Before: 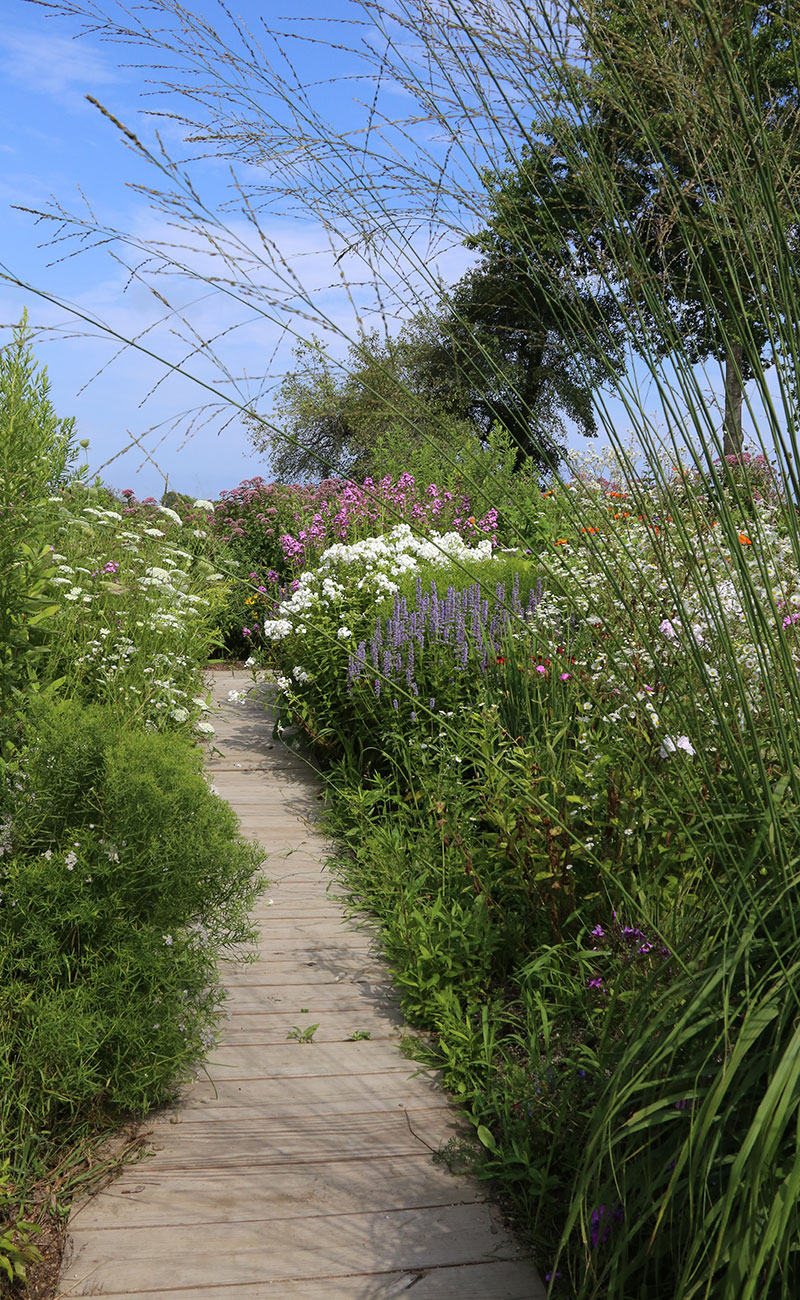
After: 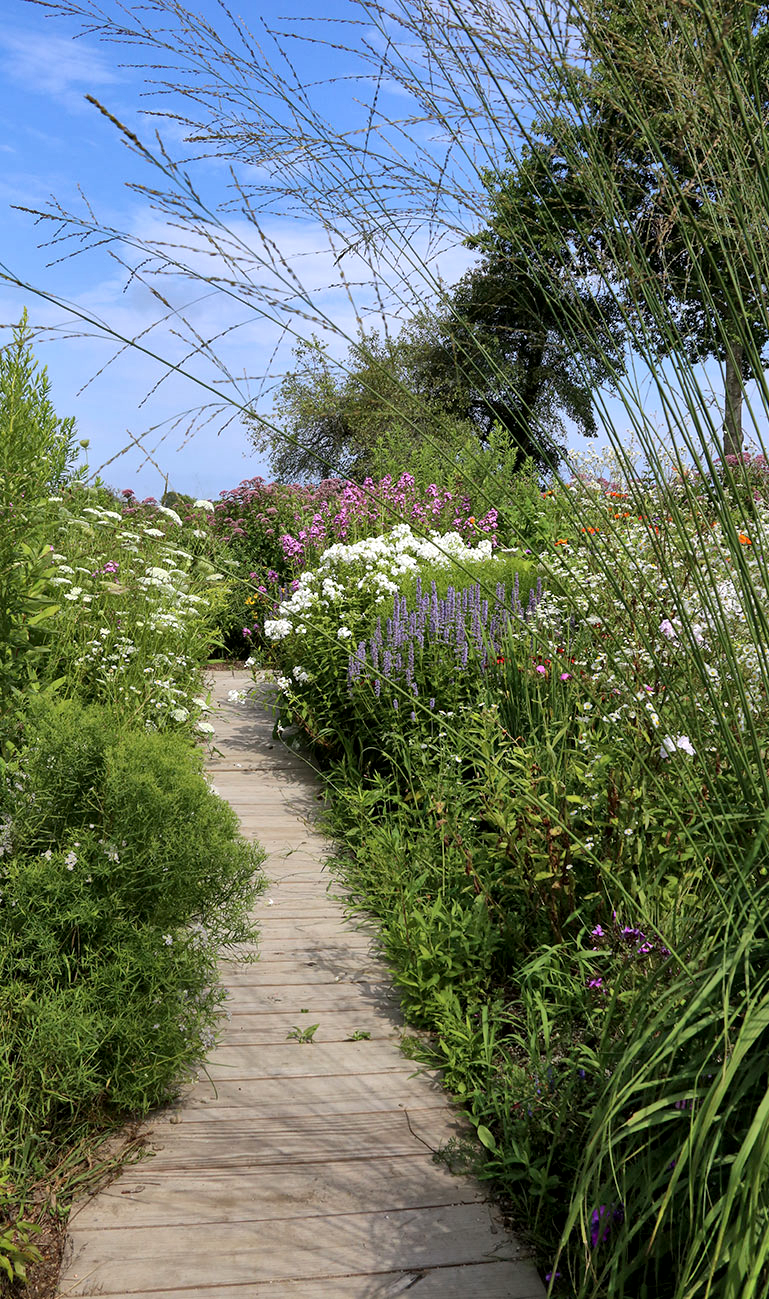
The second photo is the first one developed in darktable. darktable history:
local contrast: mode bilateral grid, contrast 21, coarseness 50, detail 132%, midtone range 0.2
crop: right 3.865%, bottom 0.036%
shadows and highlights: low approximation 0.01, soften with gaussian
exposure: black level correction 0.003, exposure 0.149 EV, compensate exposure bias true, compensate highlight preservation false
